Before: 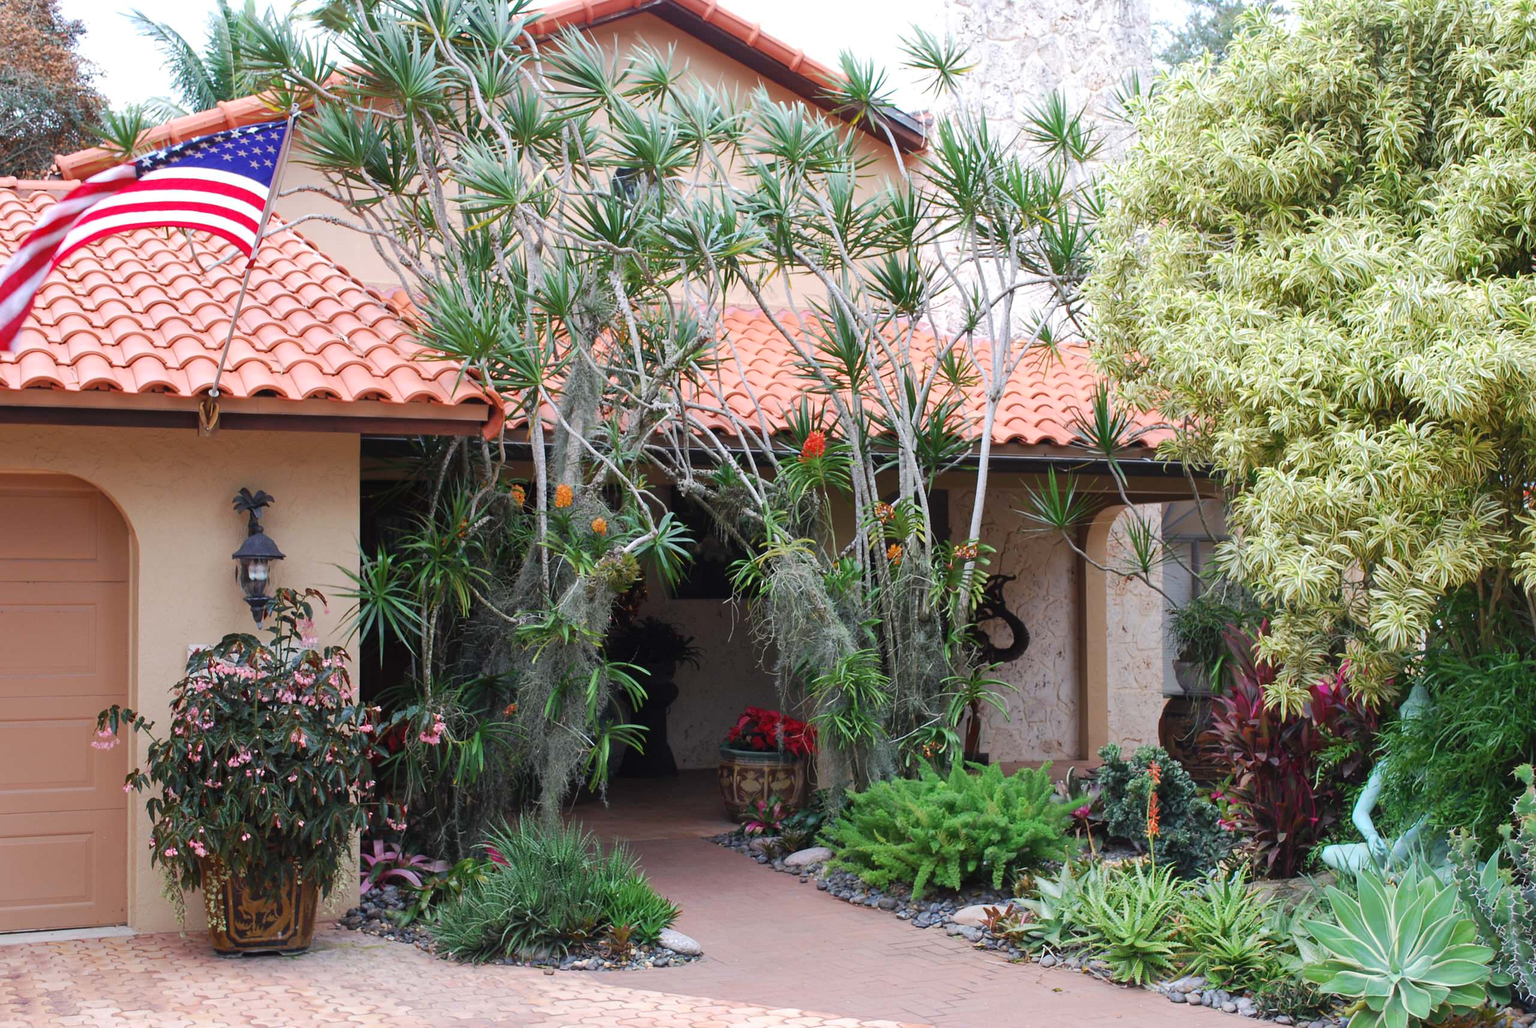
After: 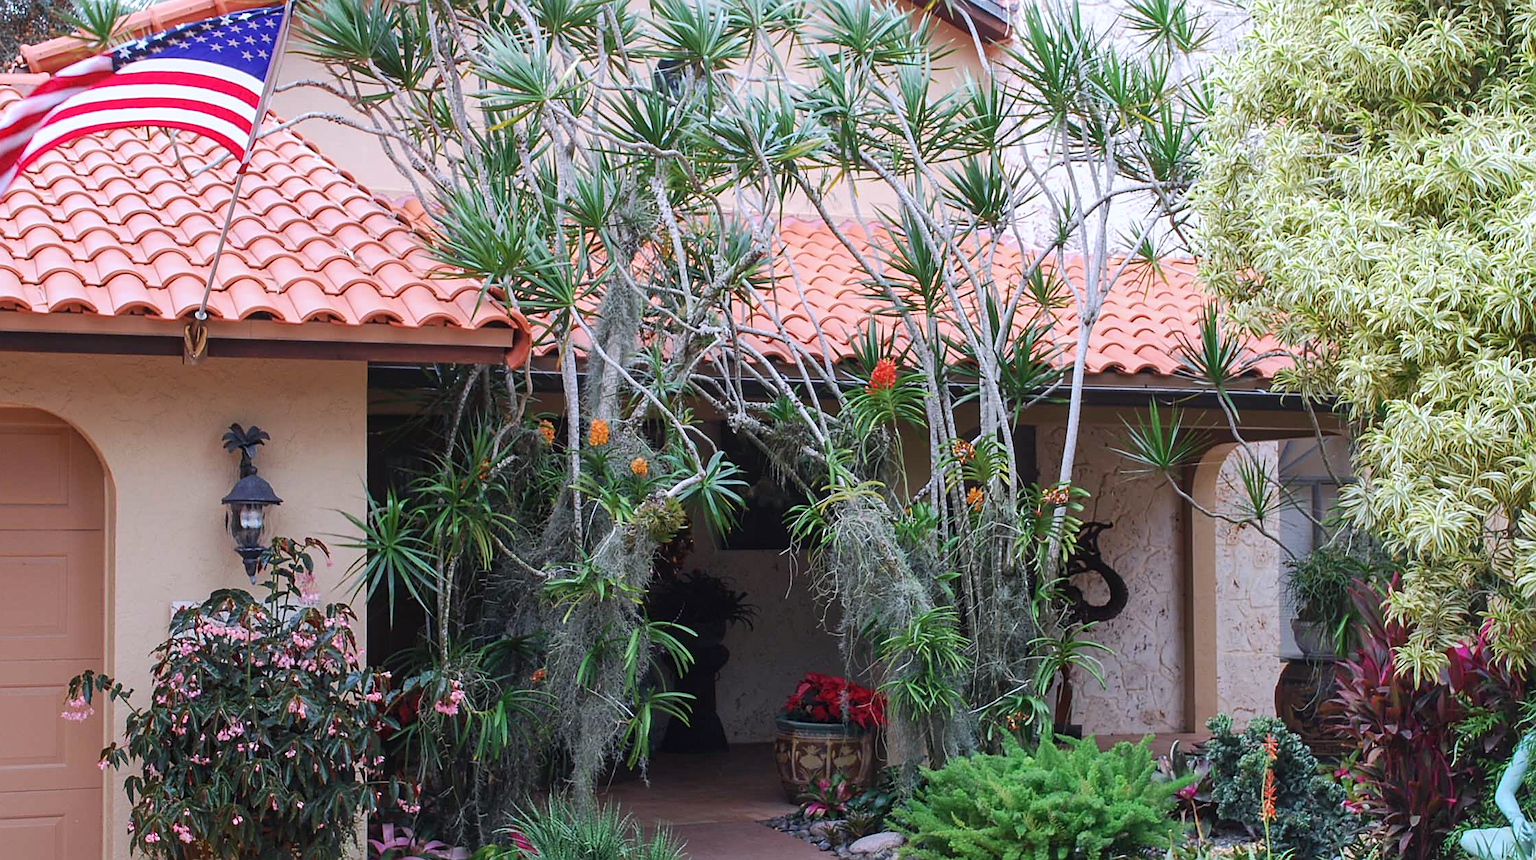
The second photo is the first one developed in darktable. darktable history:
color calibration: illuminant as shot in camera, x 0.358, y 0.373, temperature 4628.91 K
crop and rotate: left 2.425%, top 11.305%, right 9.6%, bottom 15.08%
local contrast: detail 110%
contrast brightness saturation: contrast 0.07
sharpen: on, module defaults
